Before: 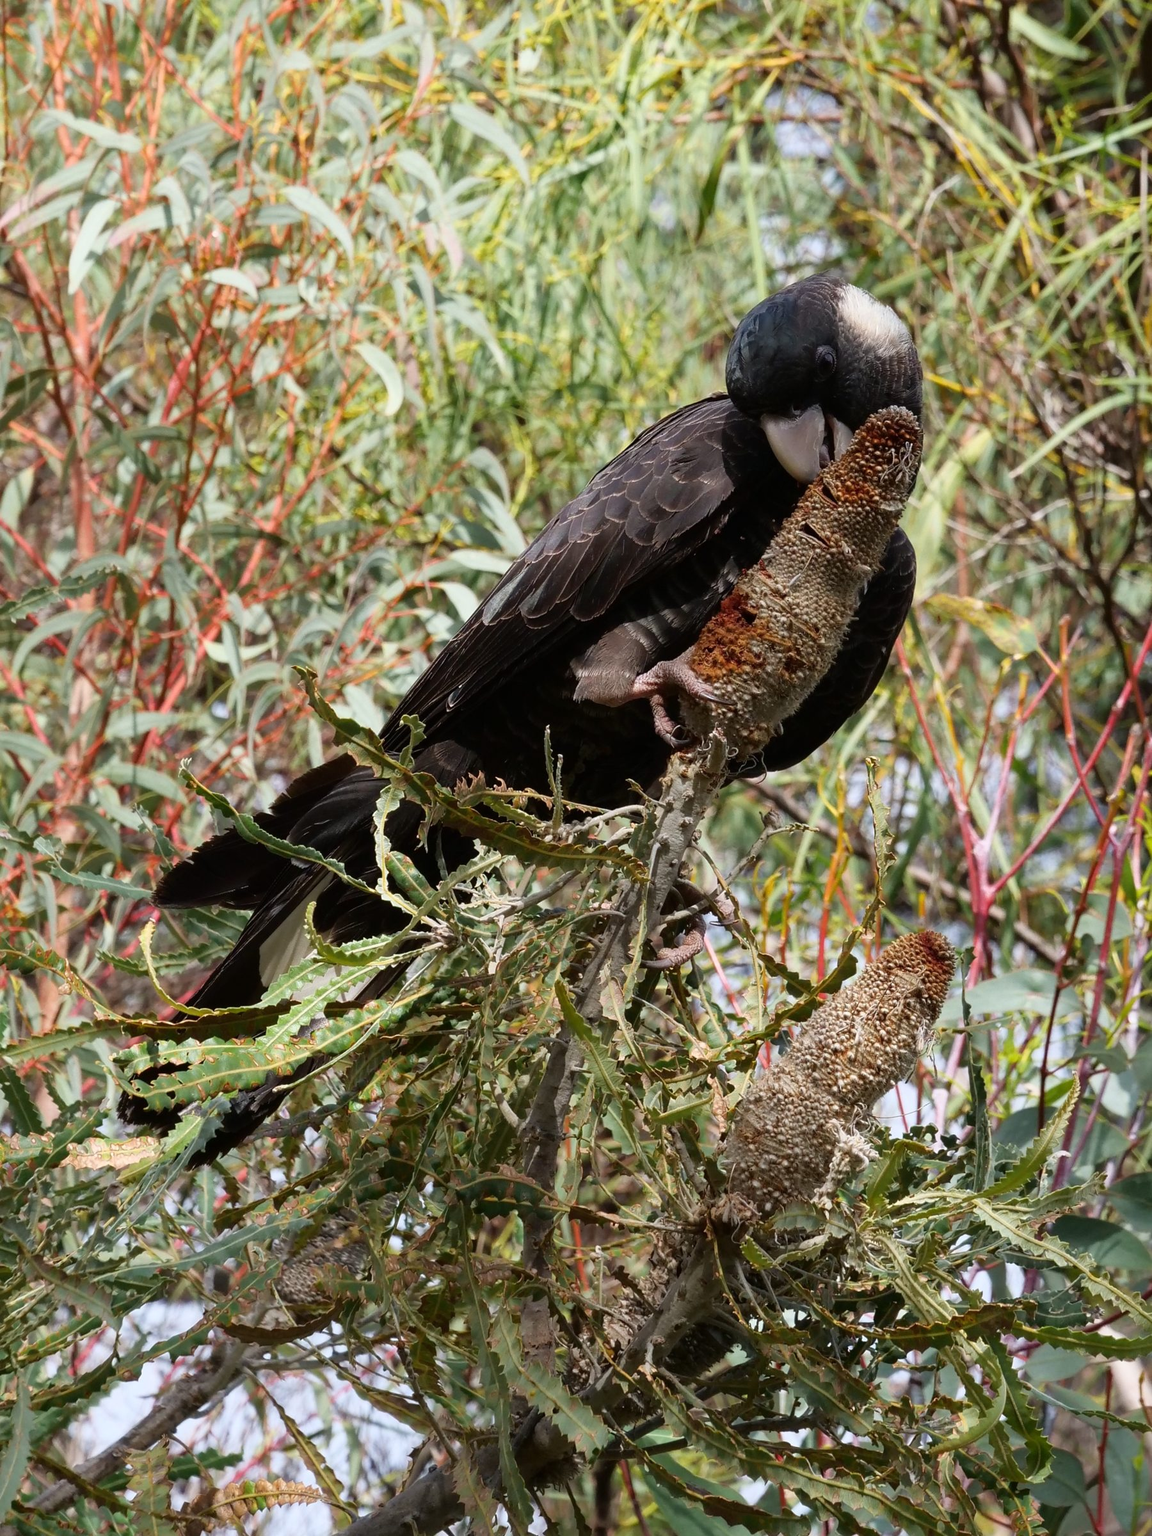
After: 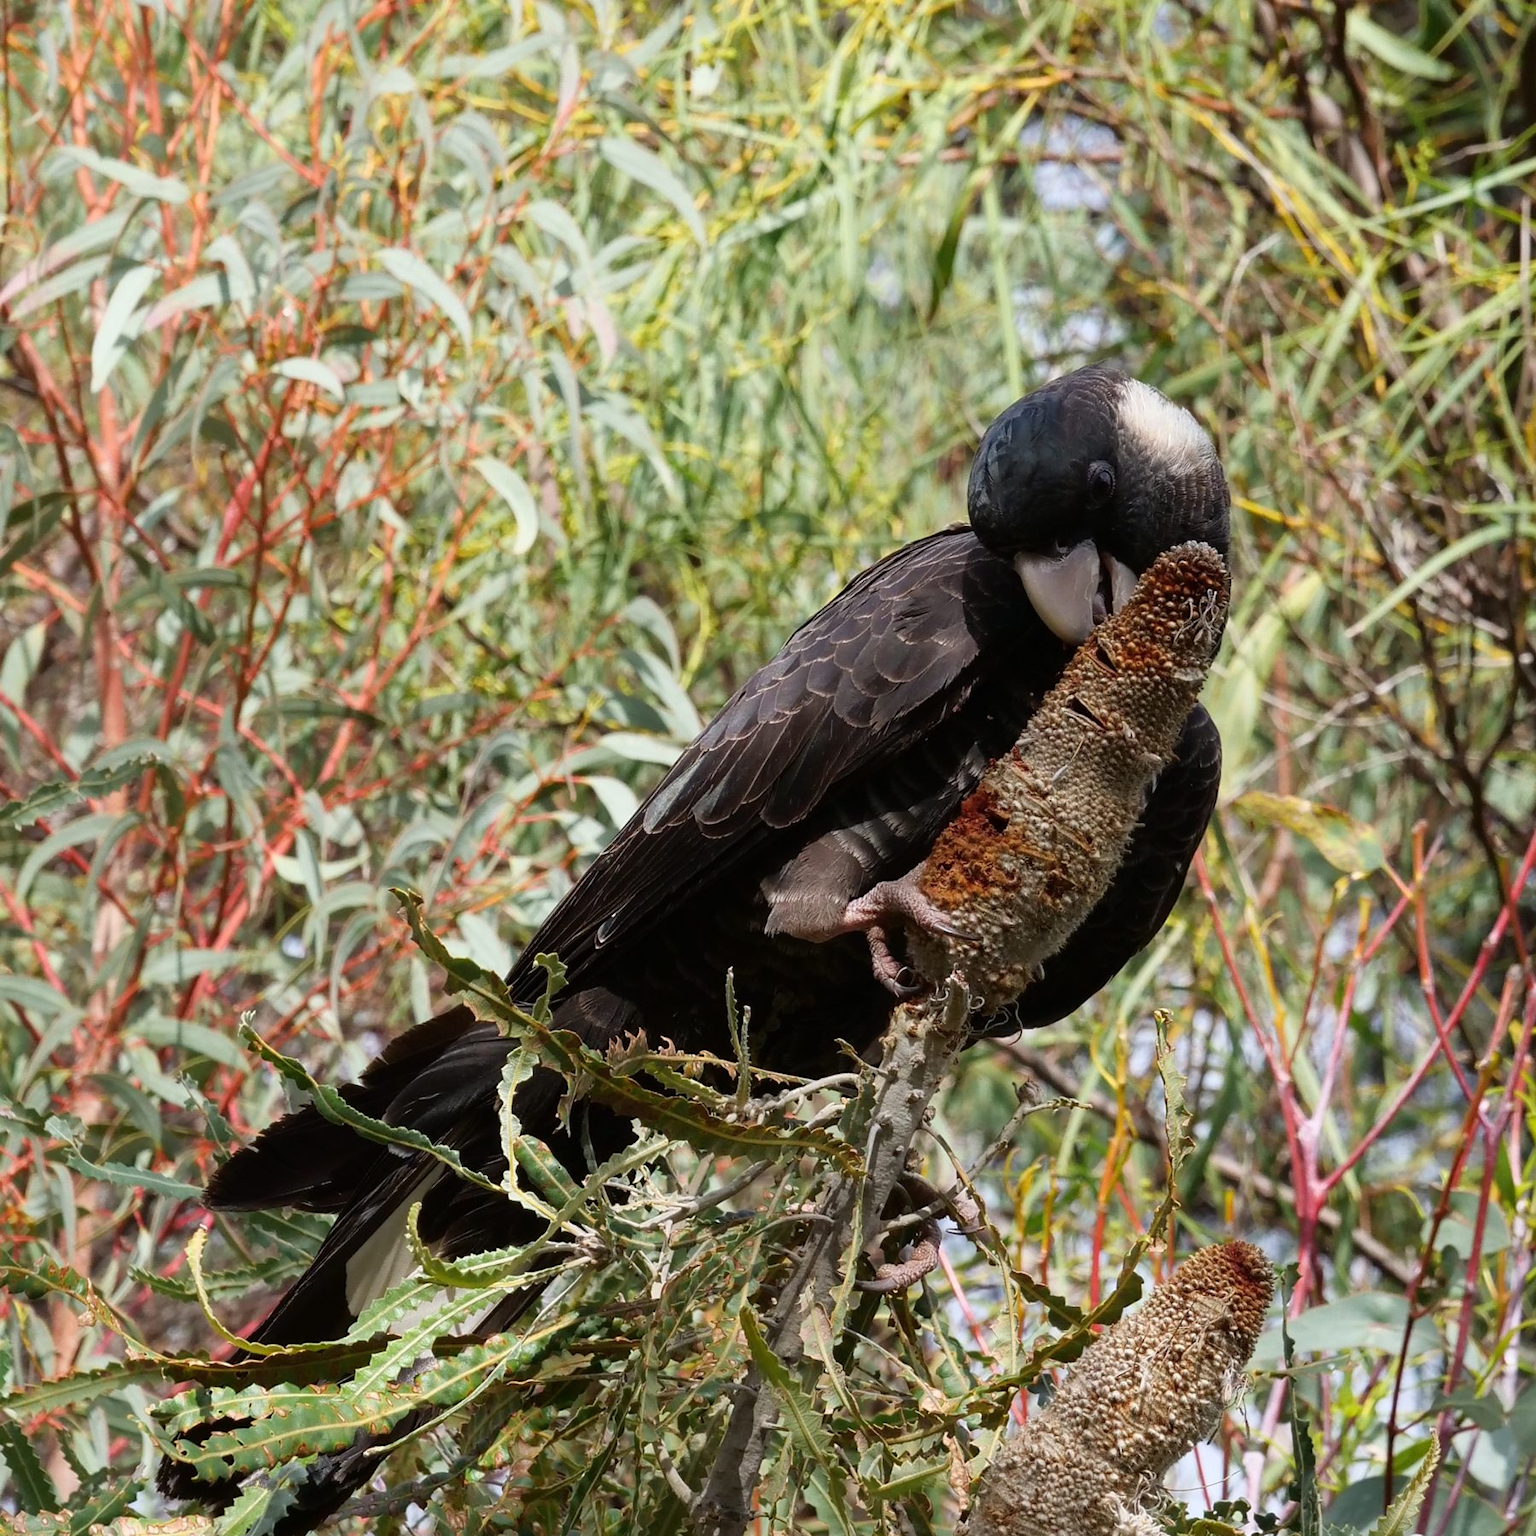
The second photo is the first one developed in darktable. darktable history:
white balance: emerald 1
crop: bottom 24.967%
